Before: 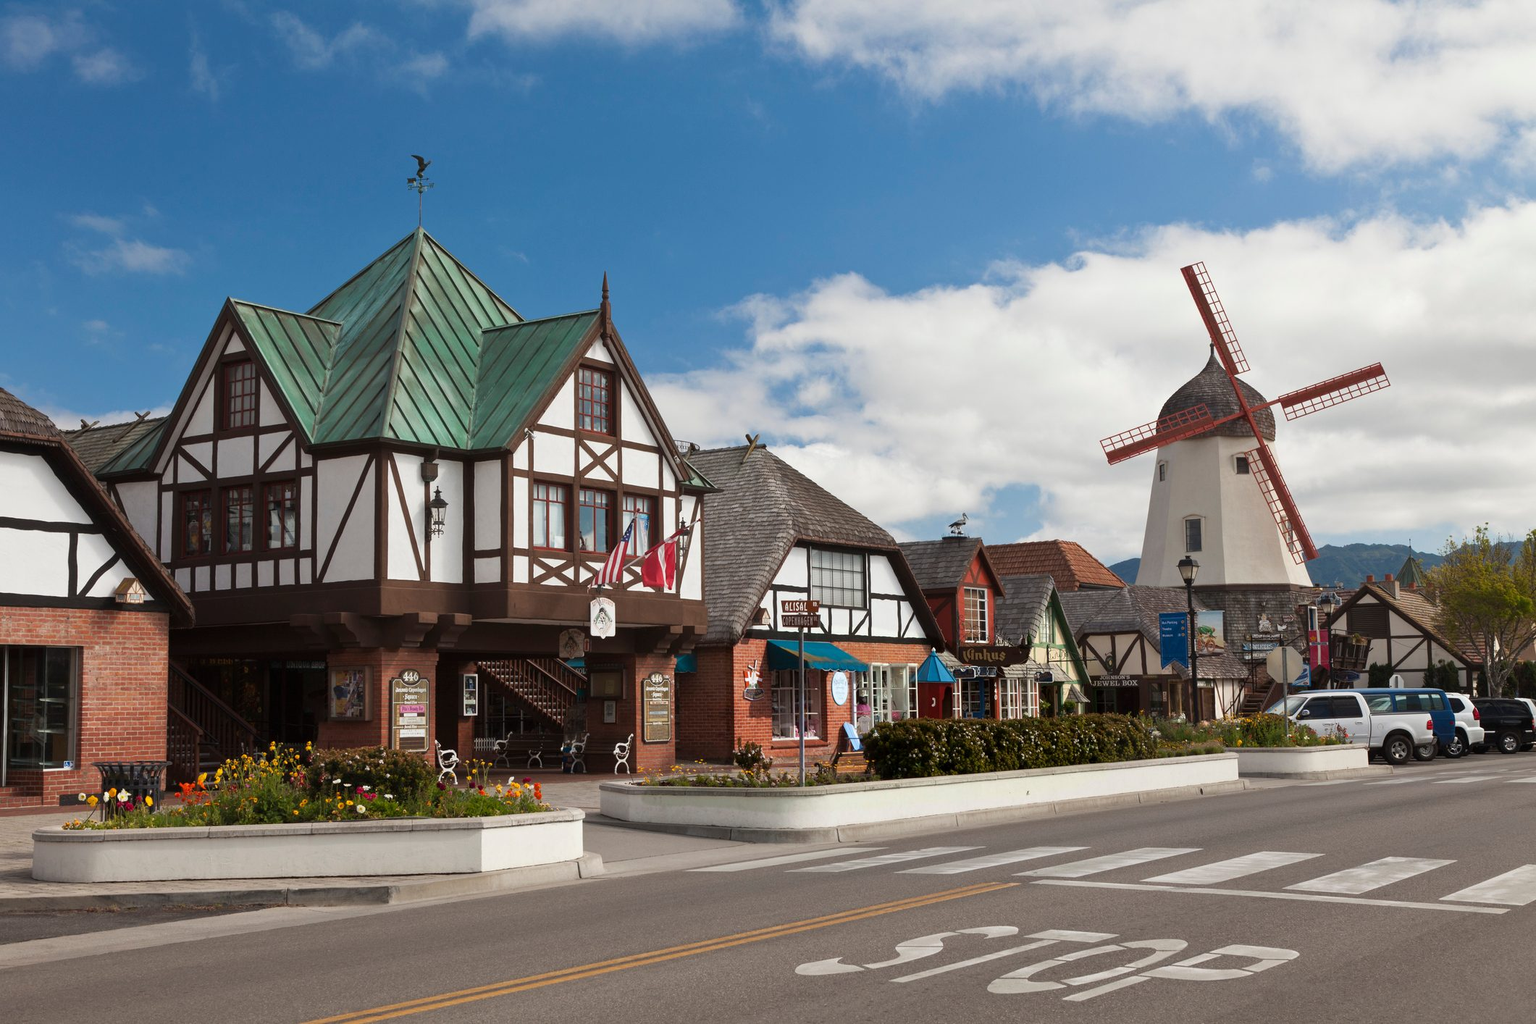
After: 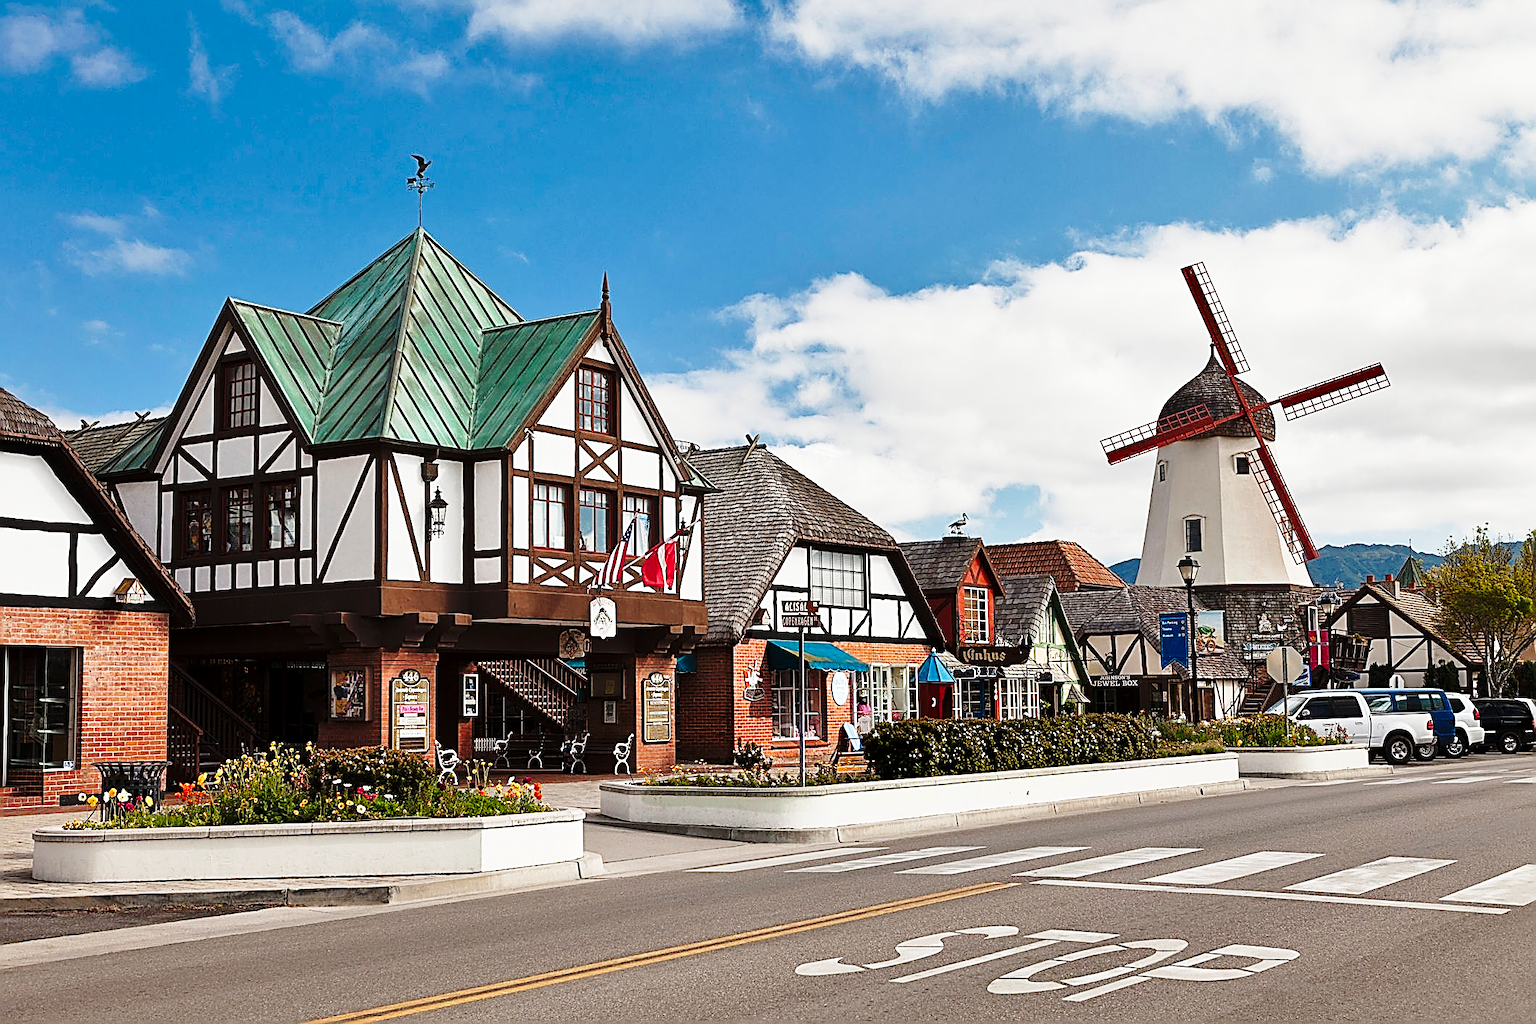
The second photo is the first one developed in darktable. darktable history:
exposure: black level correction 0.002, compensate highlight preservation false
sharpen: amount 1.874
shadows and highlights: soften with gaussian
base curve: curves: ch0 [(0, 0) (0.04, 0.03) (0.133, 0.232) (0.448, 0.748) (0.843, 0.968) (1, 1)], preserve colors none
